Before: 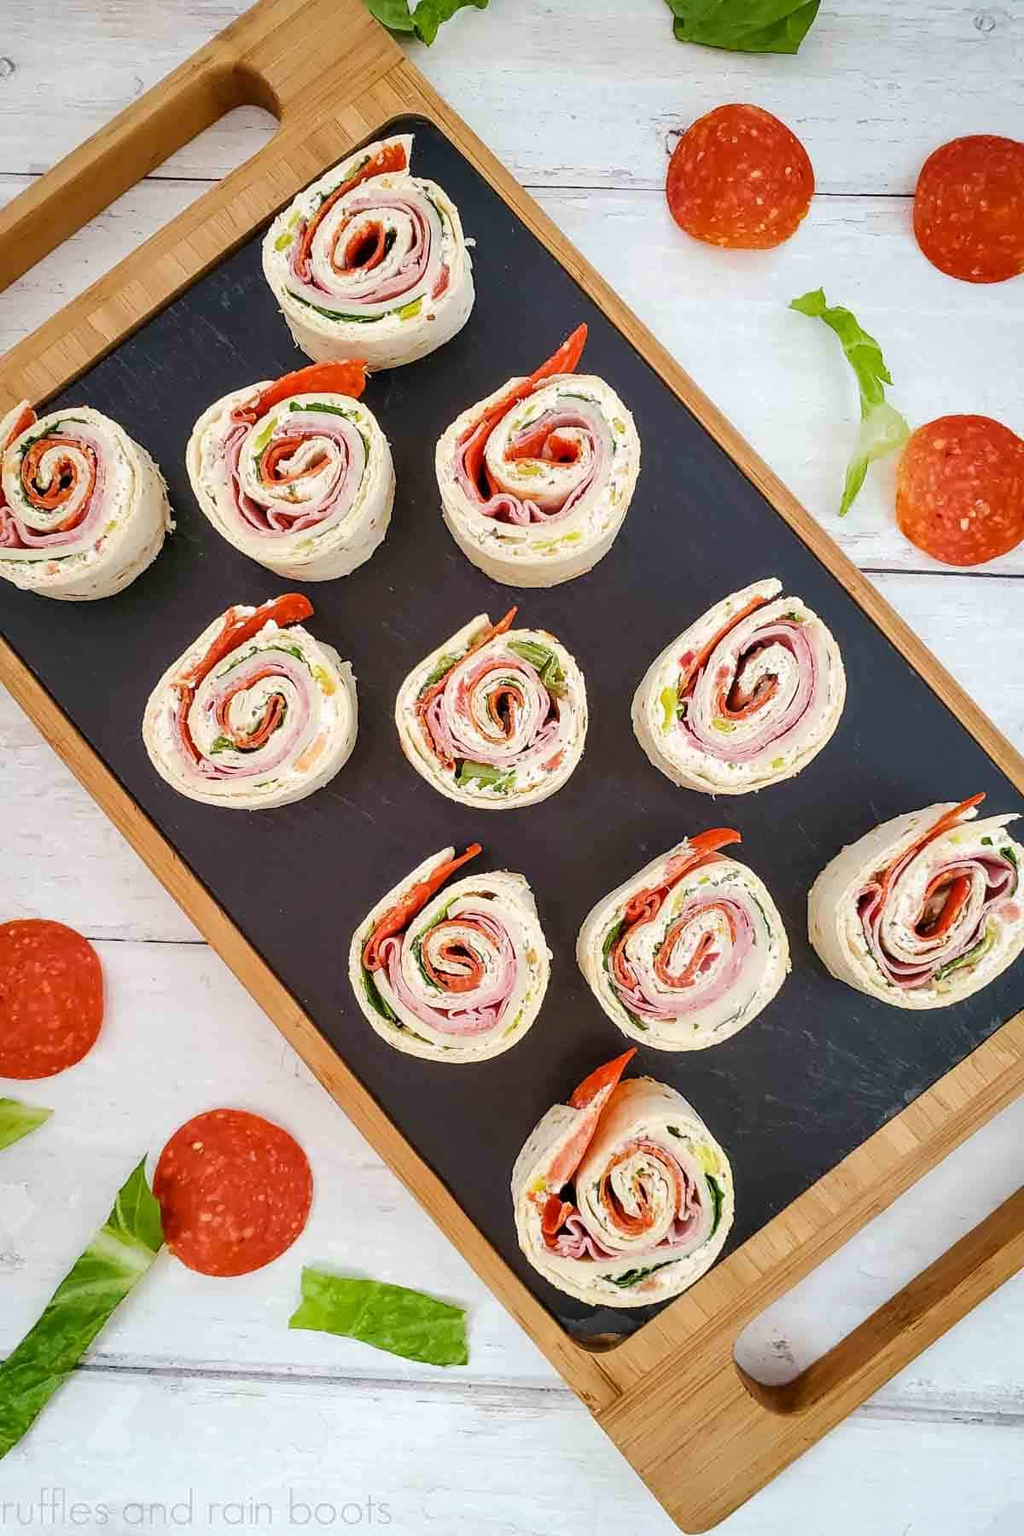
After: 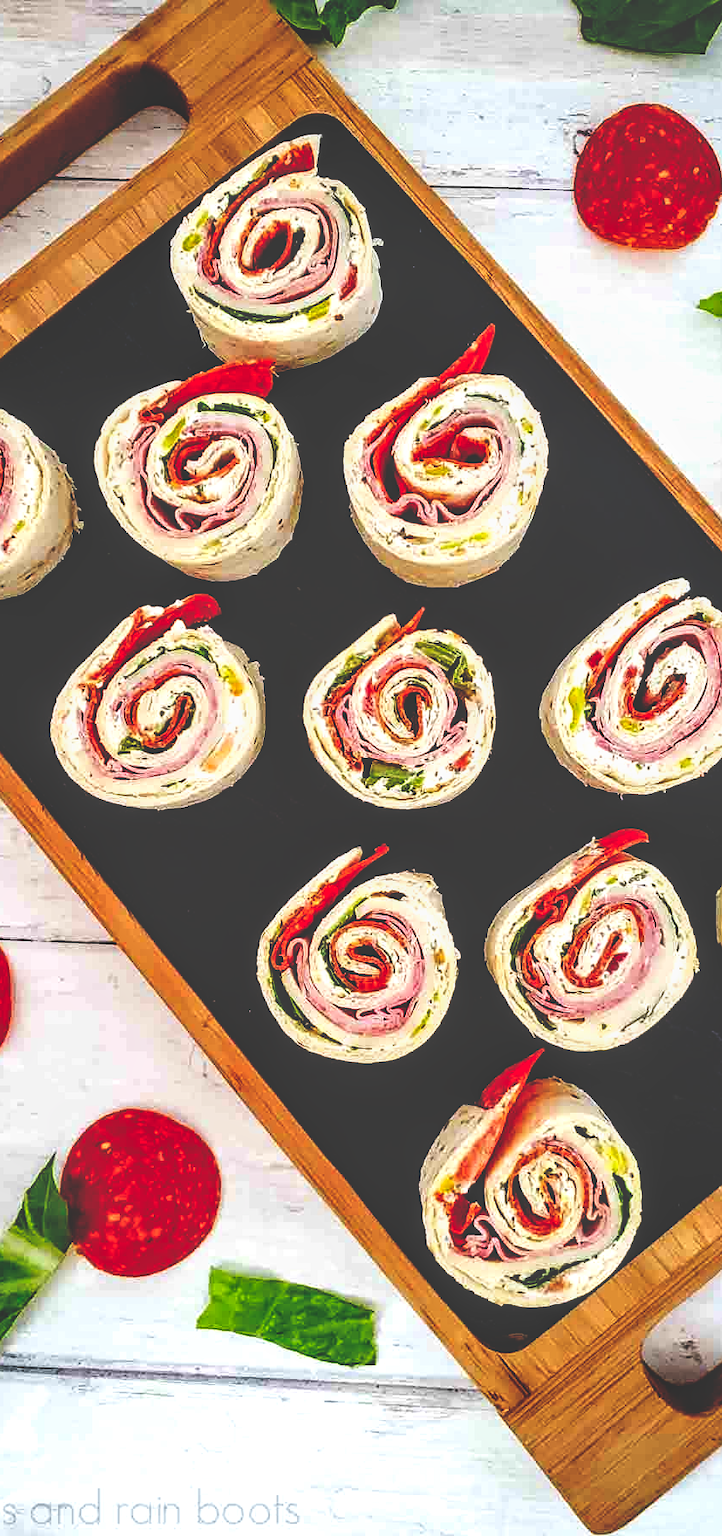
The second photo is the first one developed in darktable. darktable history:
crop and rotate: left 9.012%, right 20.378%
base curve: curves: ch0 [(0, 0.036) (0.083, 0.04) (0.804, 1)], preserve colors none
local contrast: on, module defaults
